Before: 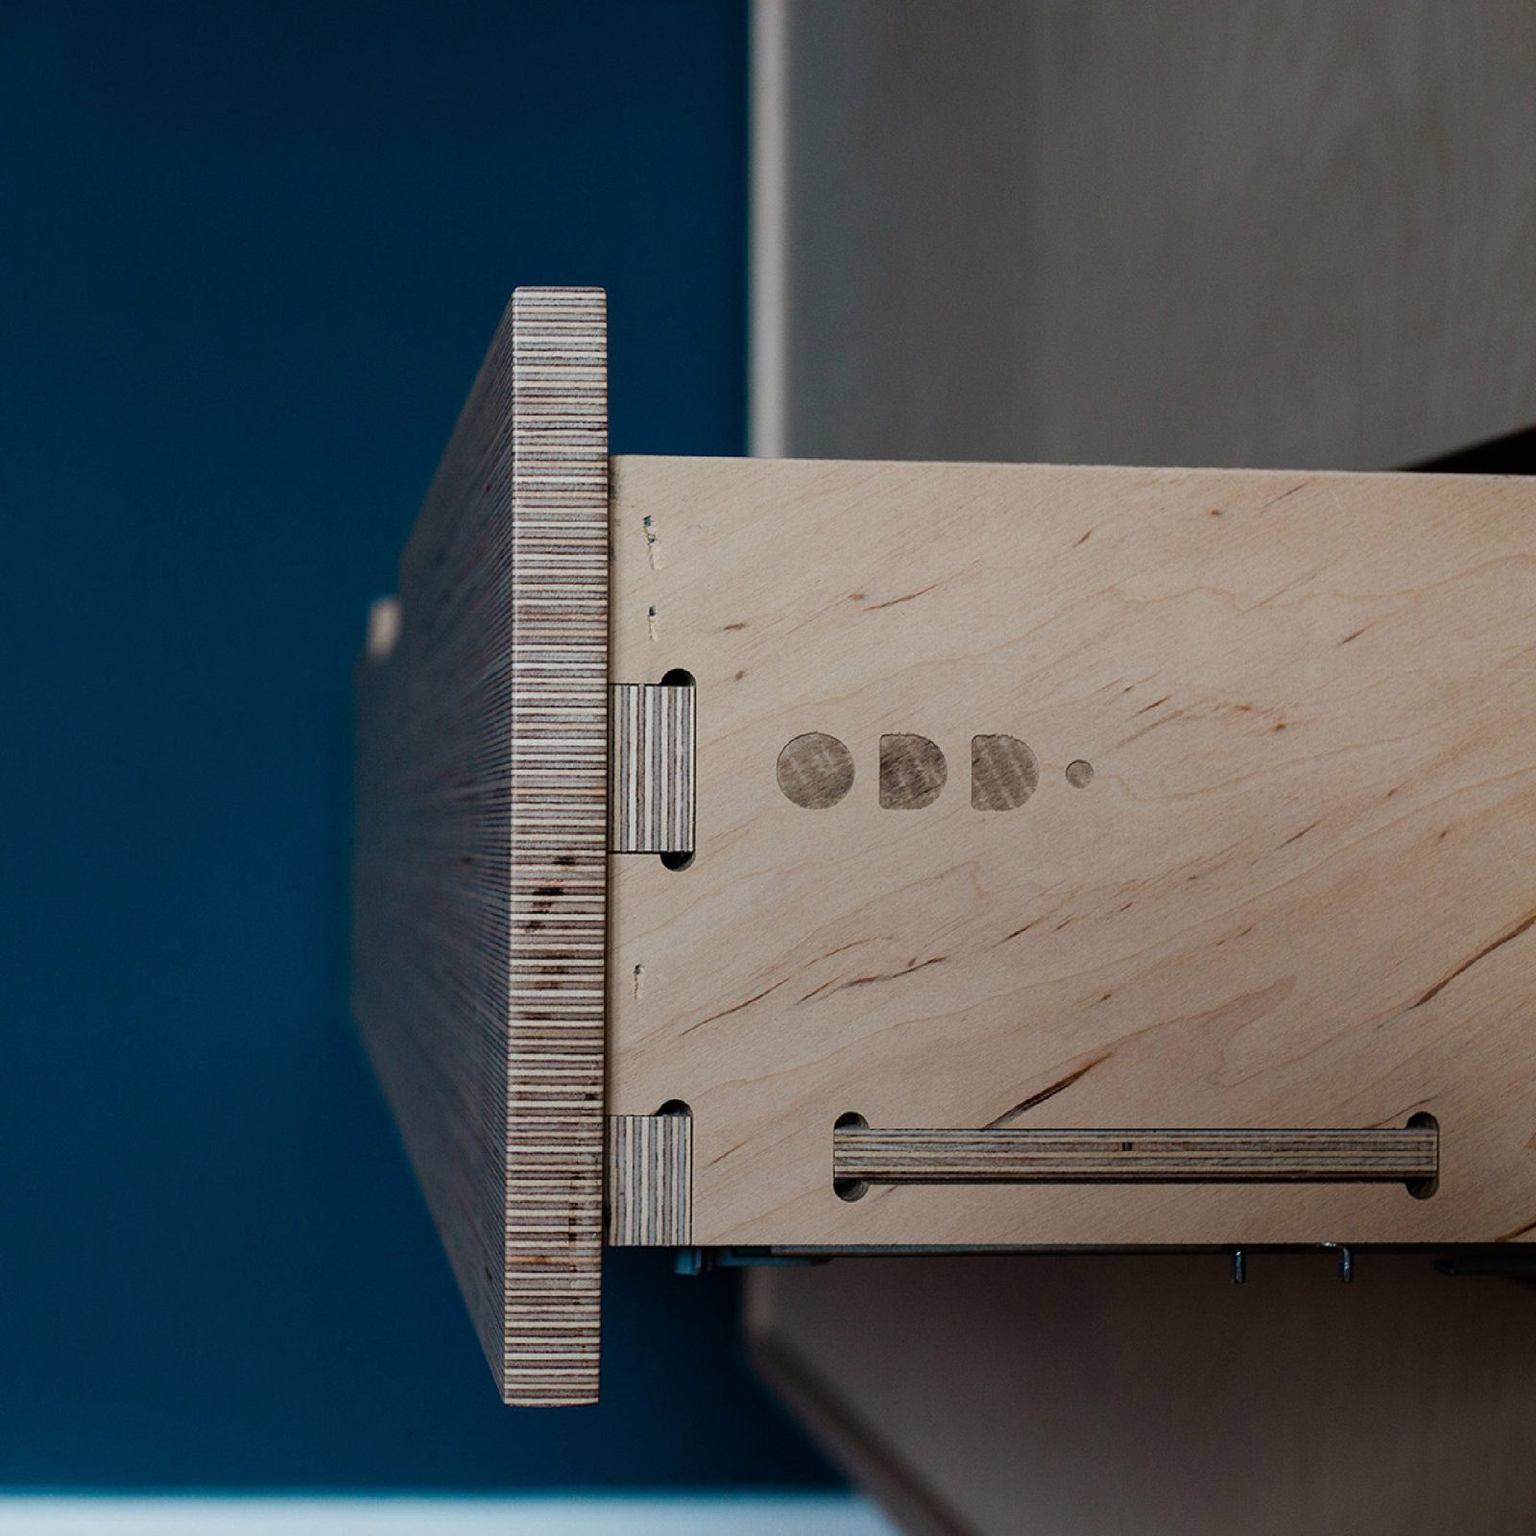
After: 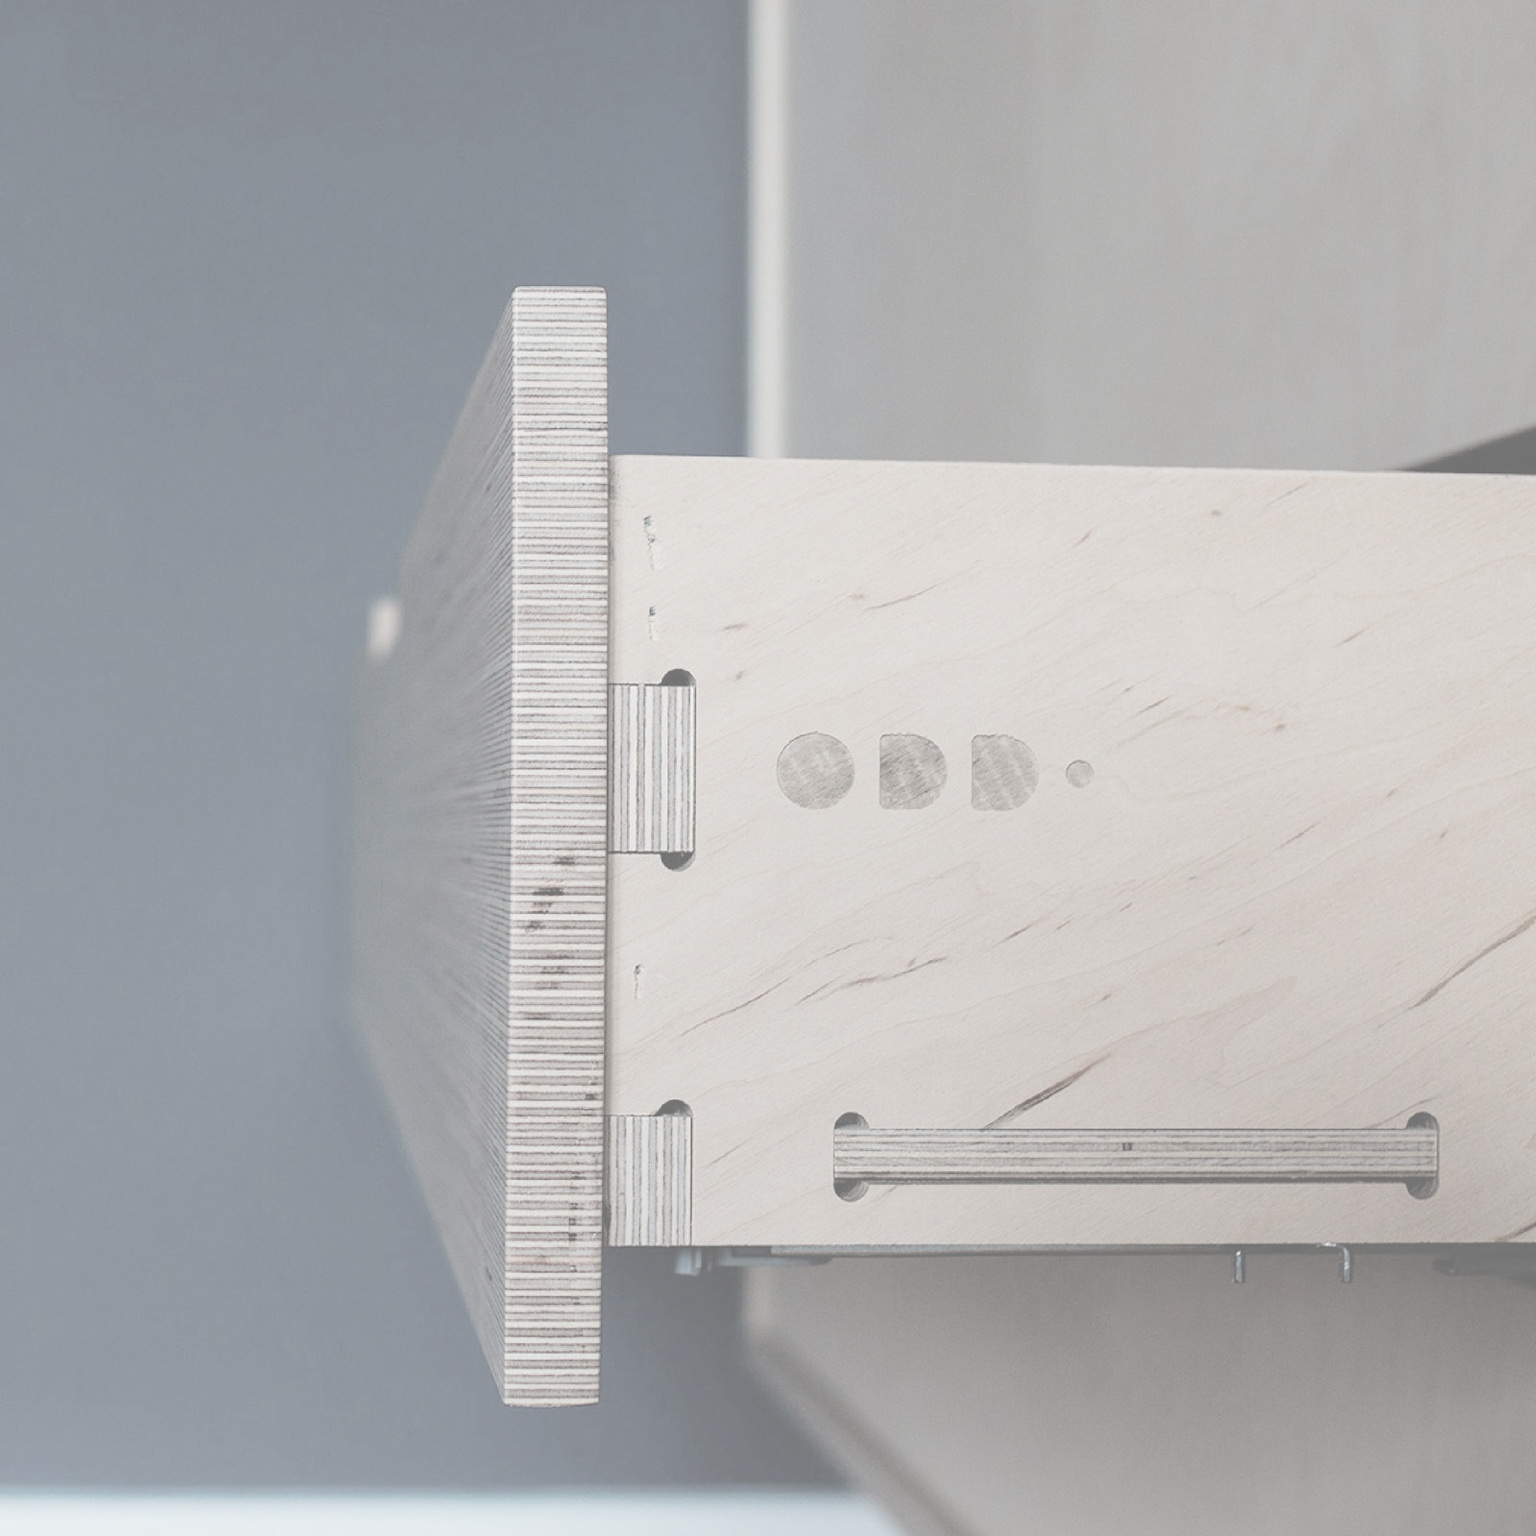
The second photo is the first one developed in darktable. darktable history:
exposure: exposure 0.722 EV, compensate highlight preservation false
contrast brightness saturation: contrast -0.32, brightness 0.75, saturation -0.78
